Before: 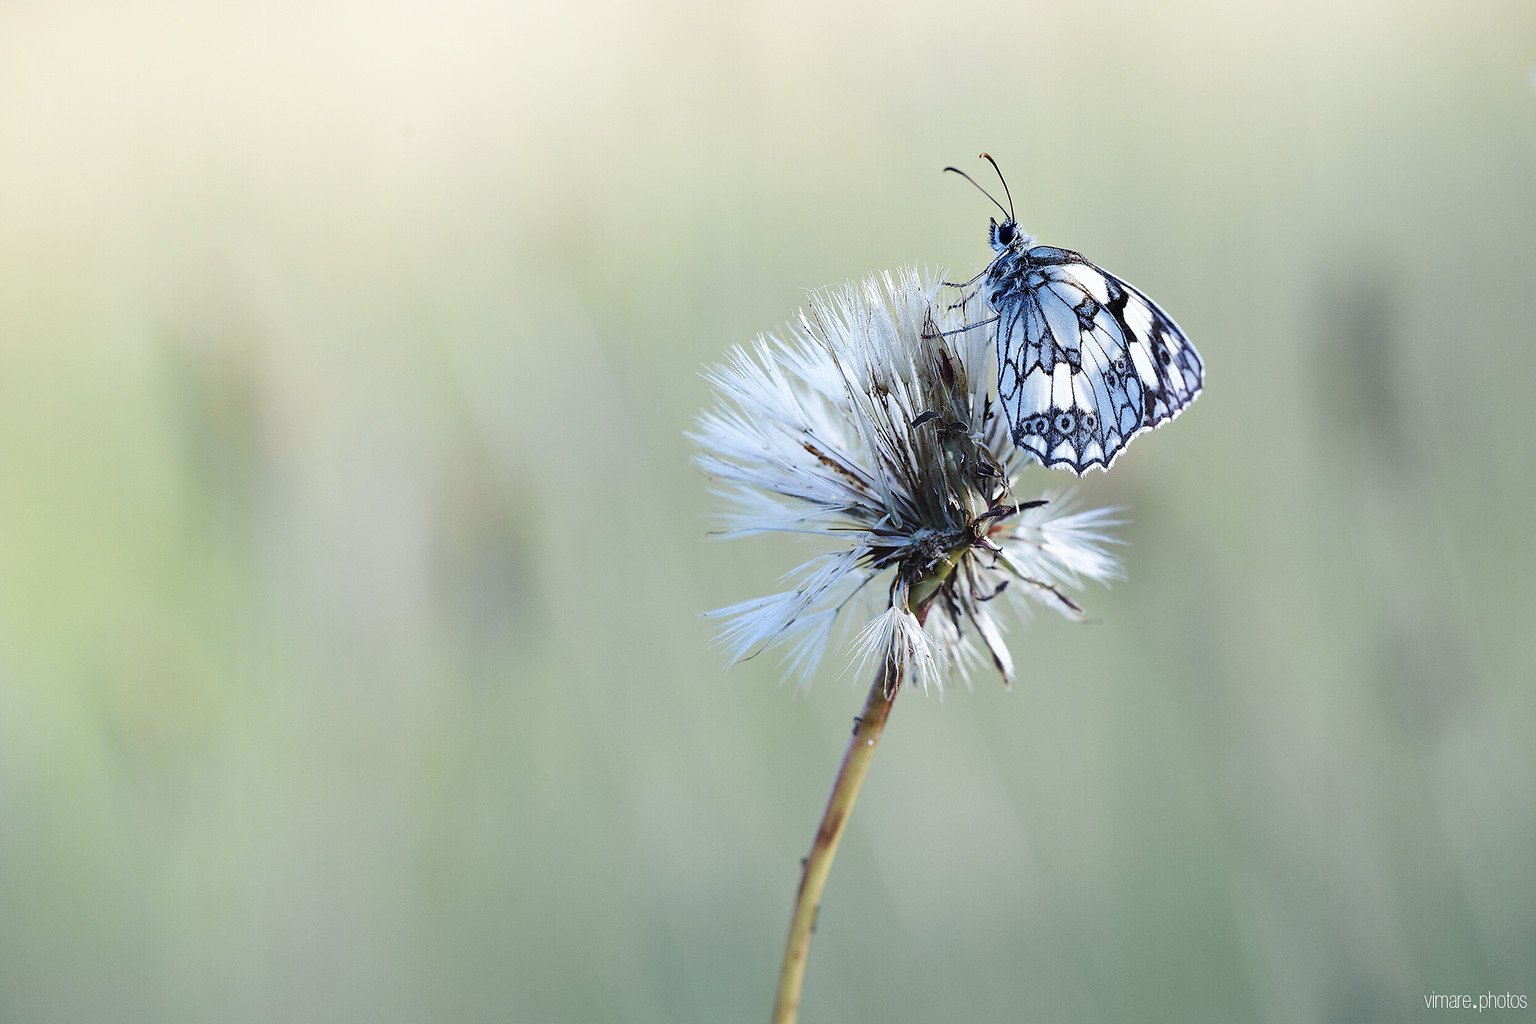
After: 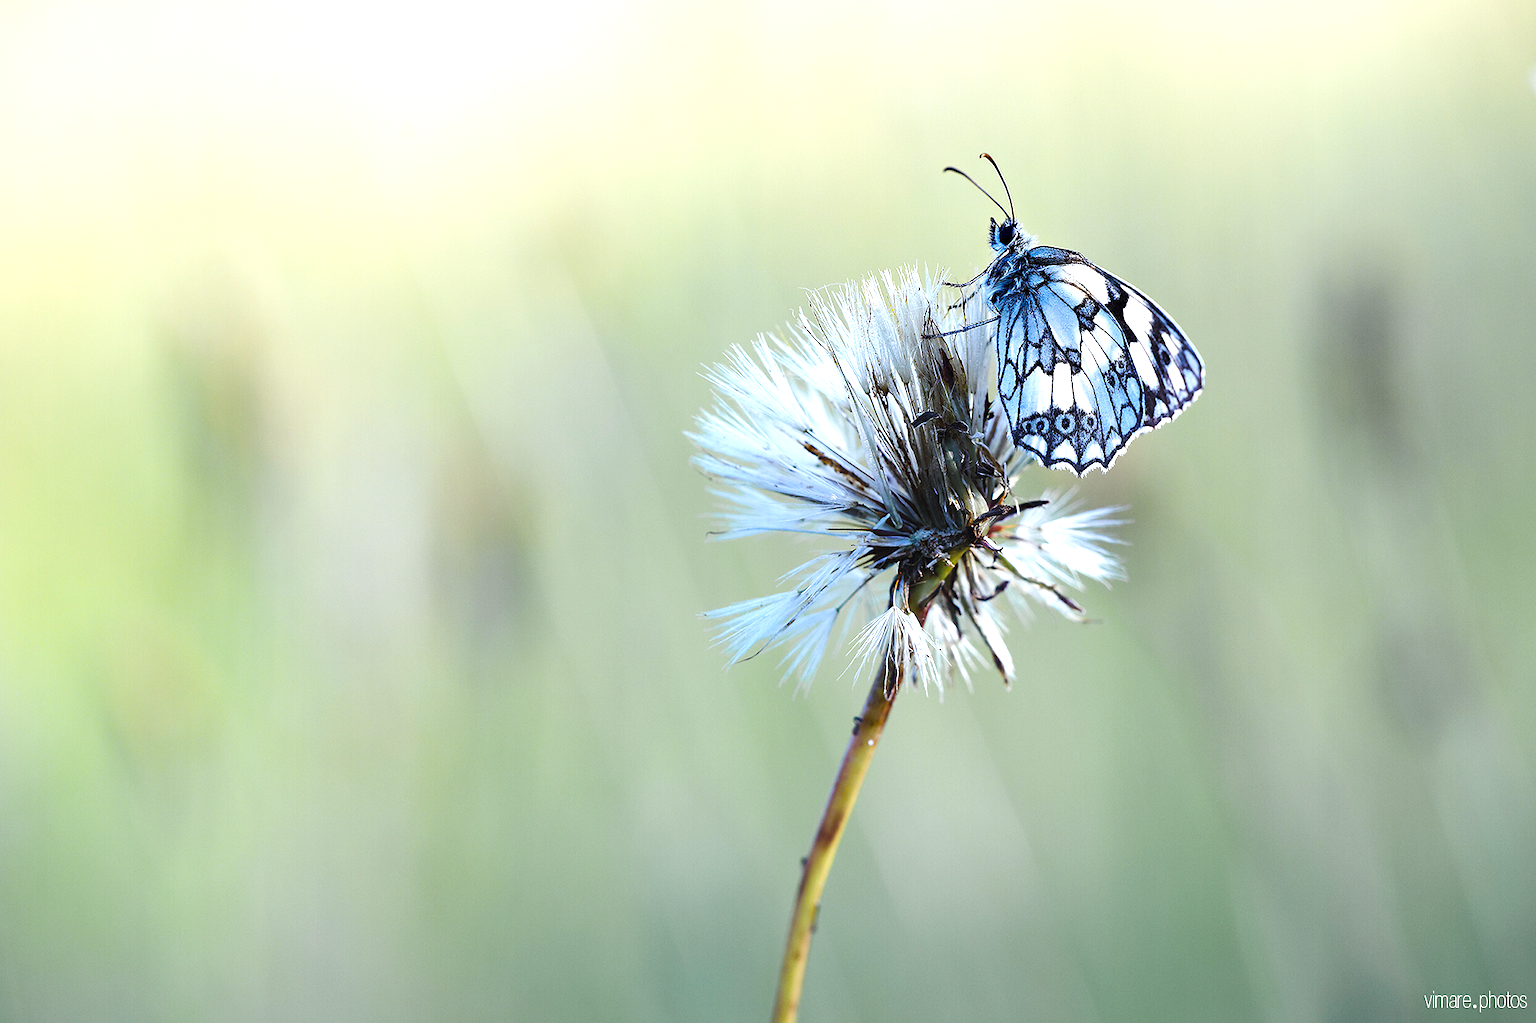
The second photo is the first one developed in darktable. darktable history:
color balance rgb: linear chroma grading › global chroma 14.934%, perceptual saturation grading › global saturation 25.617%, perceptual brilliance grading › global brilliance 15.698%, perceptual brilliance grading › shadows -34.274%
